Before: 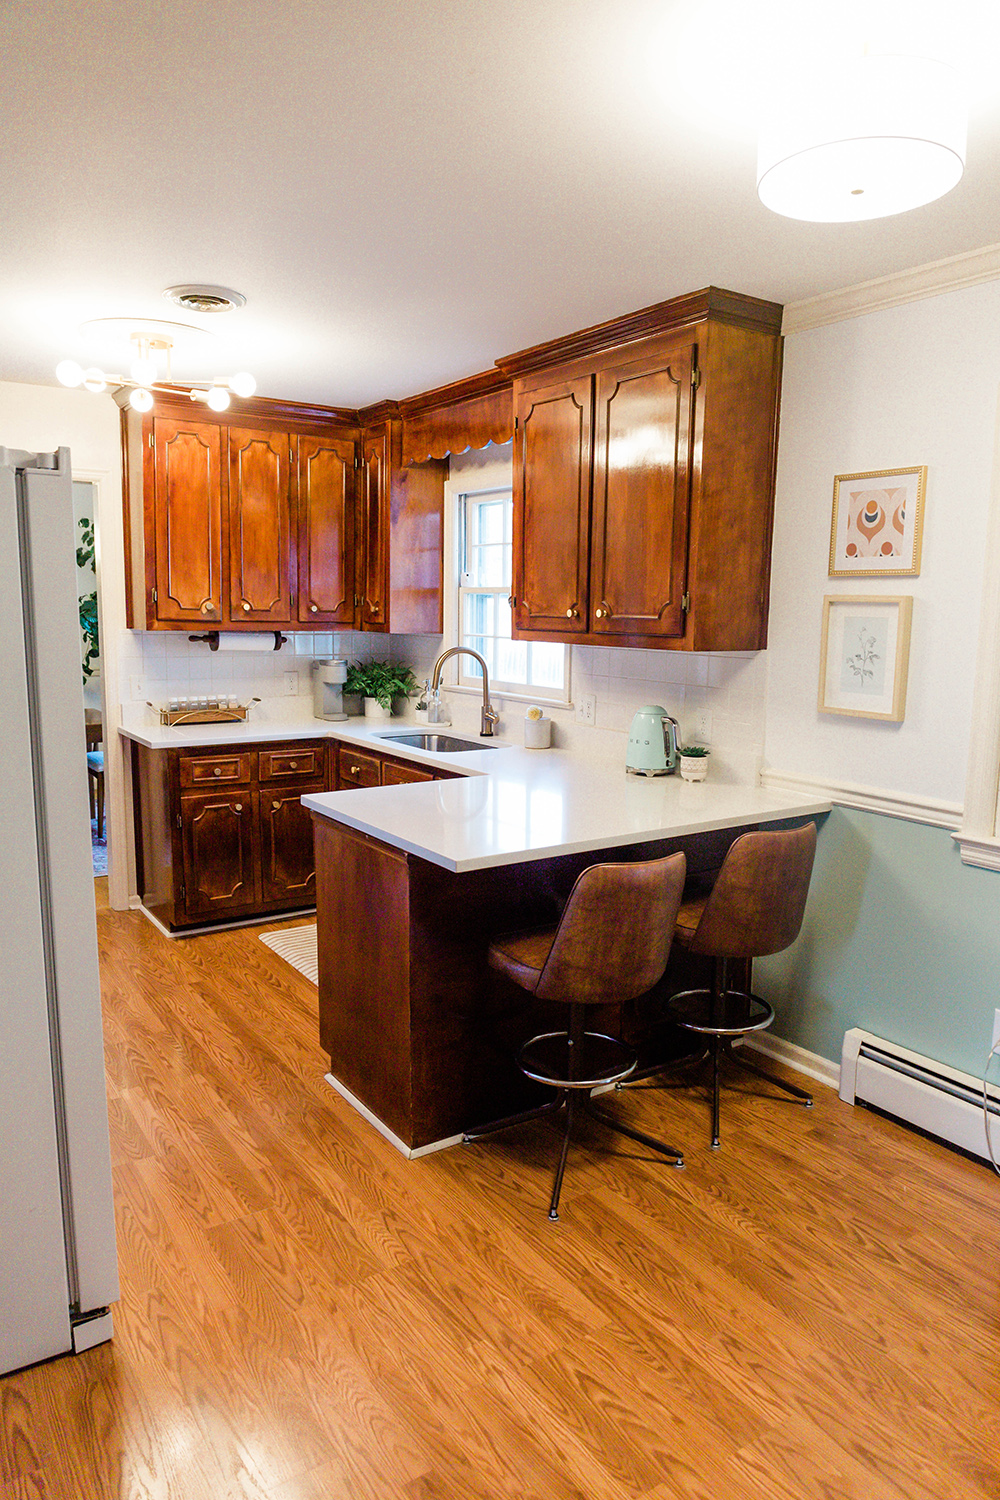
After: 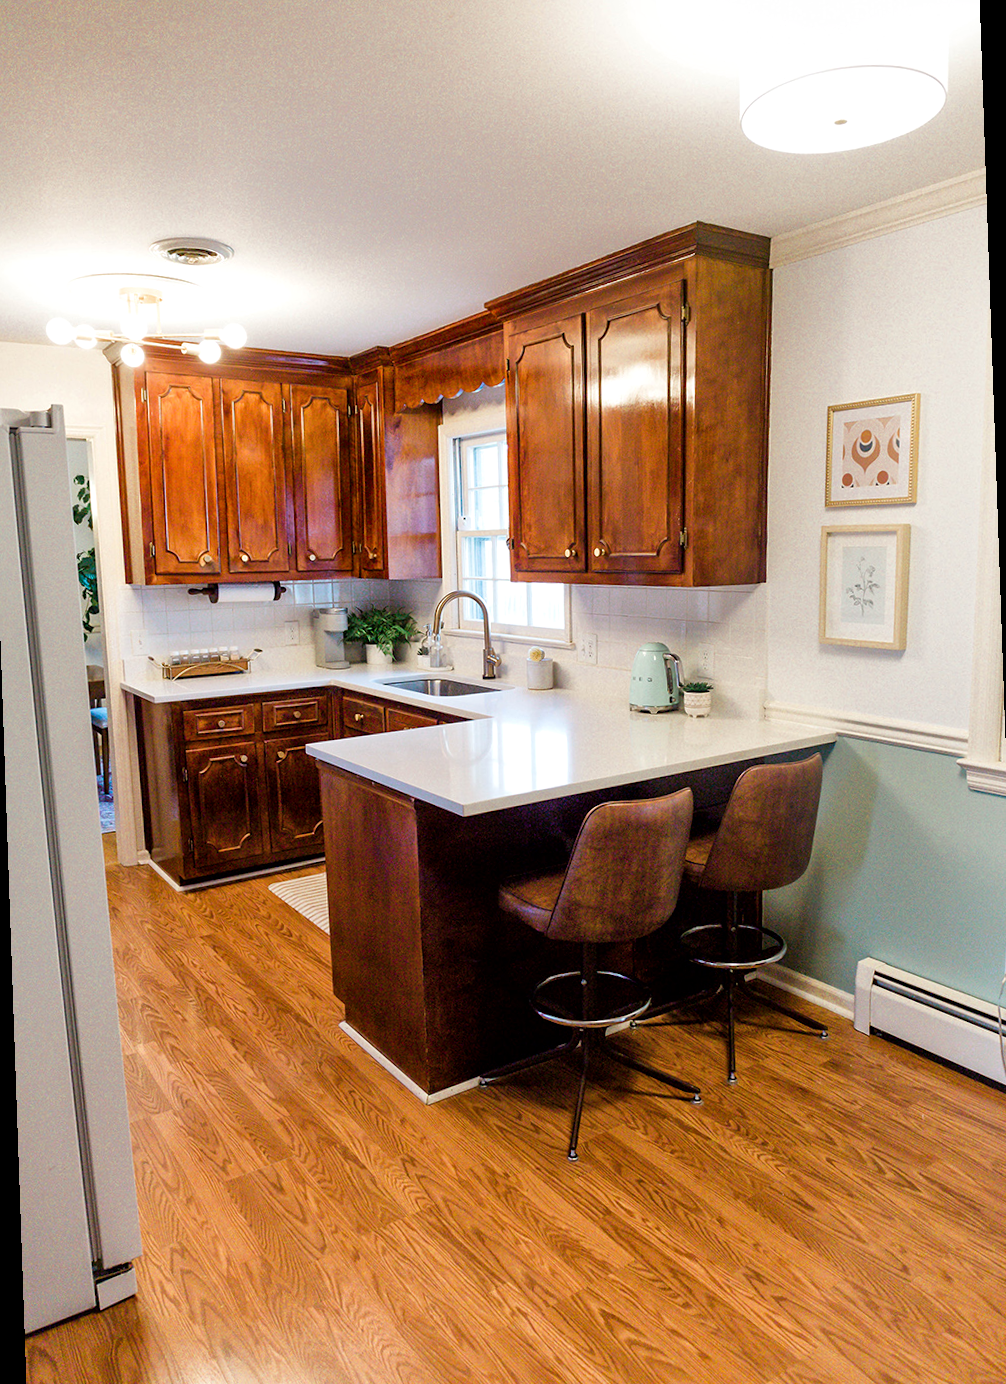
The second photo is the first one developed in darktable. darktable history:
local contrast: mode bilateral grid, contrast 20, coarseness 50, detail 132%, midtone range 0.2
rotate and perspective: rotation -2°, crop left 0.022, crop right 0.978, crop top 0.049, crop bottom 0.951
